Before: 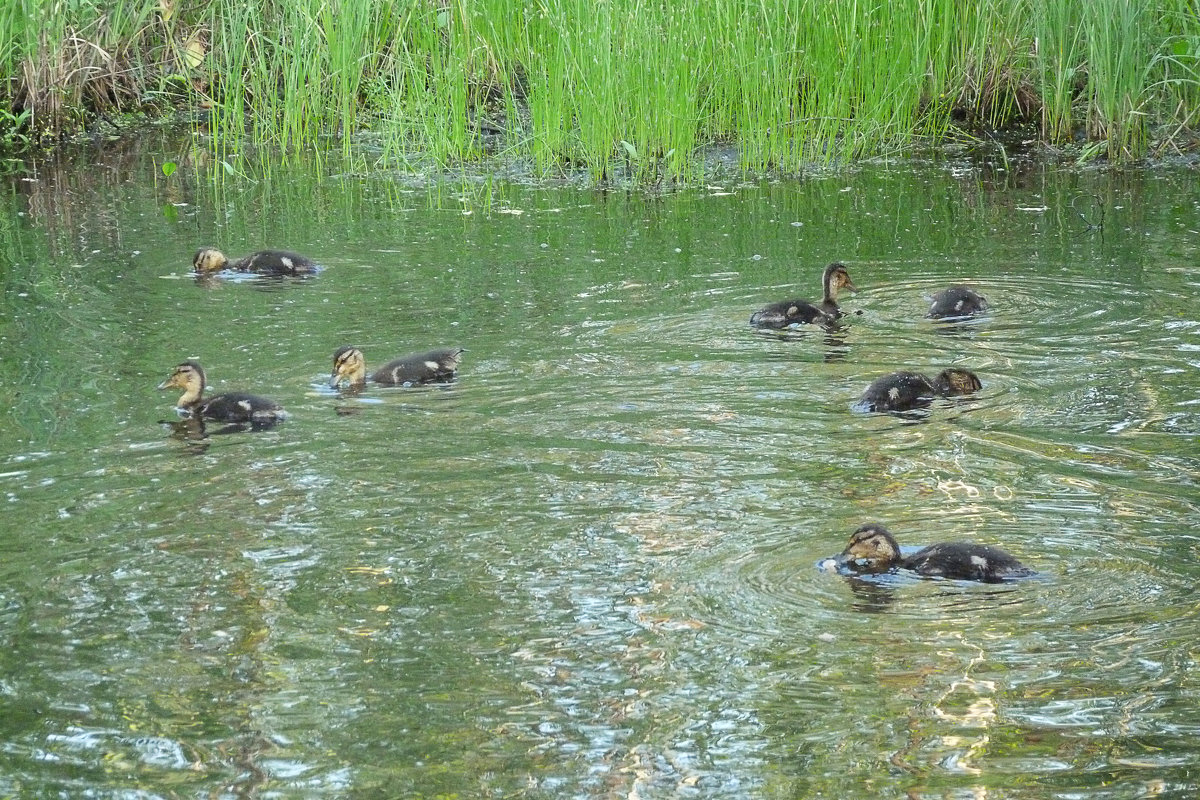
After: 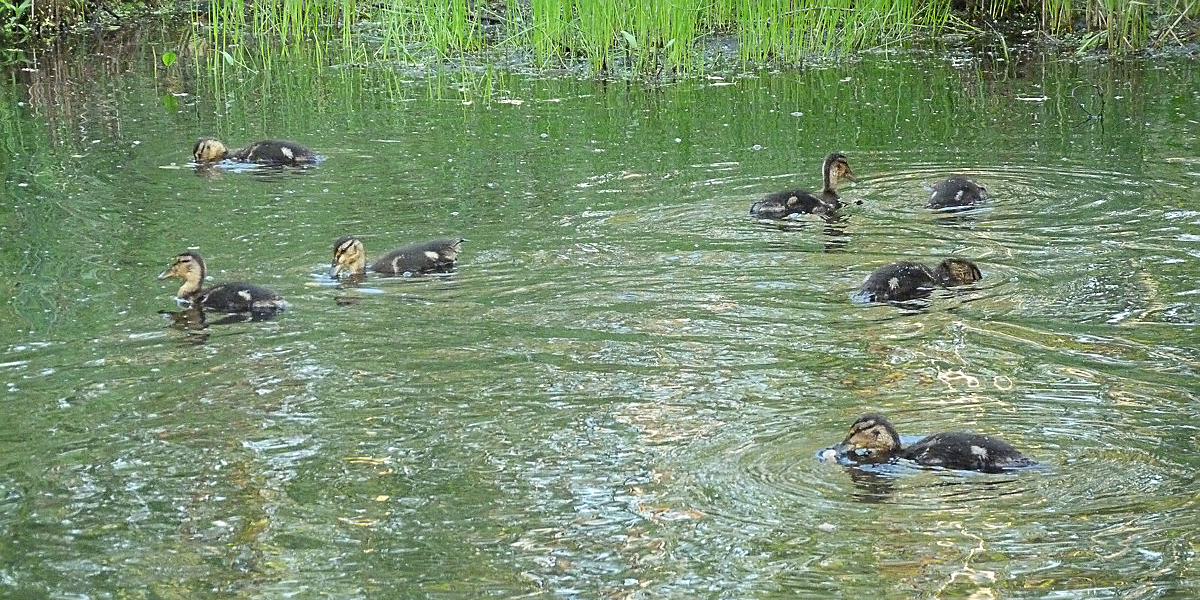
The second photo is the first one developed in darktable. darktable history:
sharpen: on, module defaults
crop: top 13.819%, bottom 11.169%
